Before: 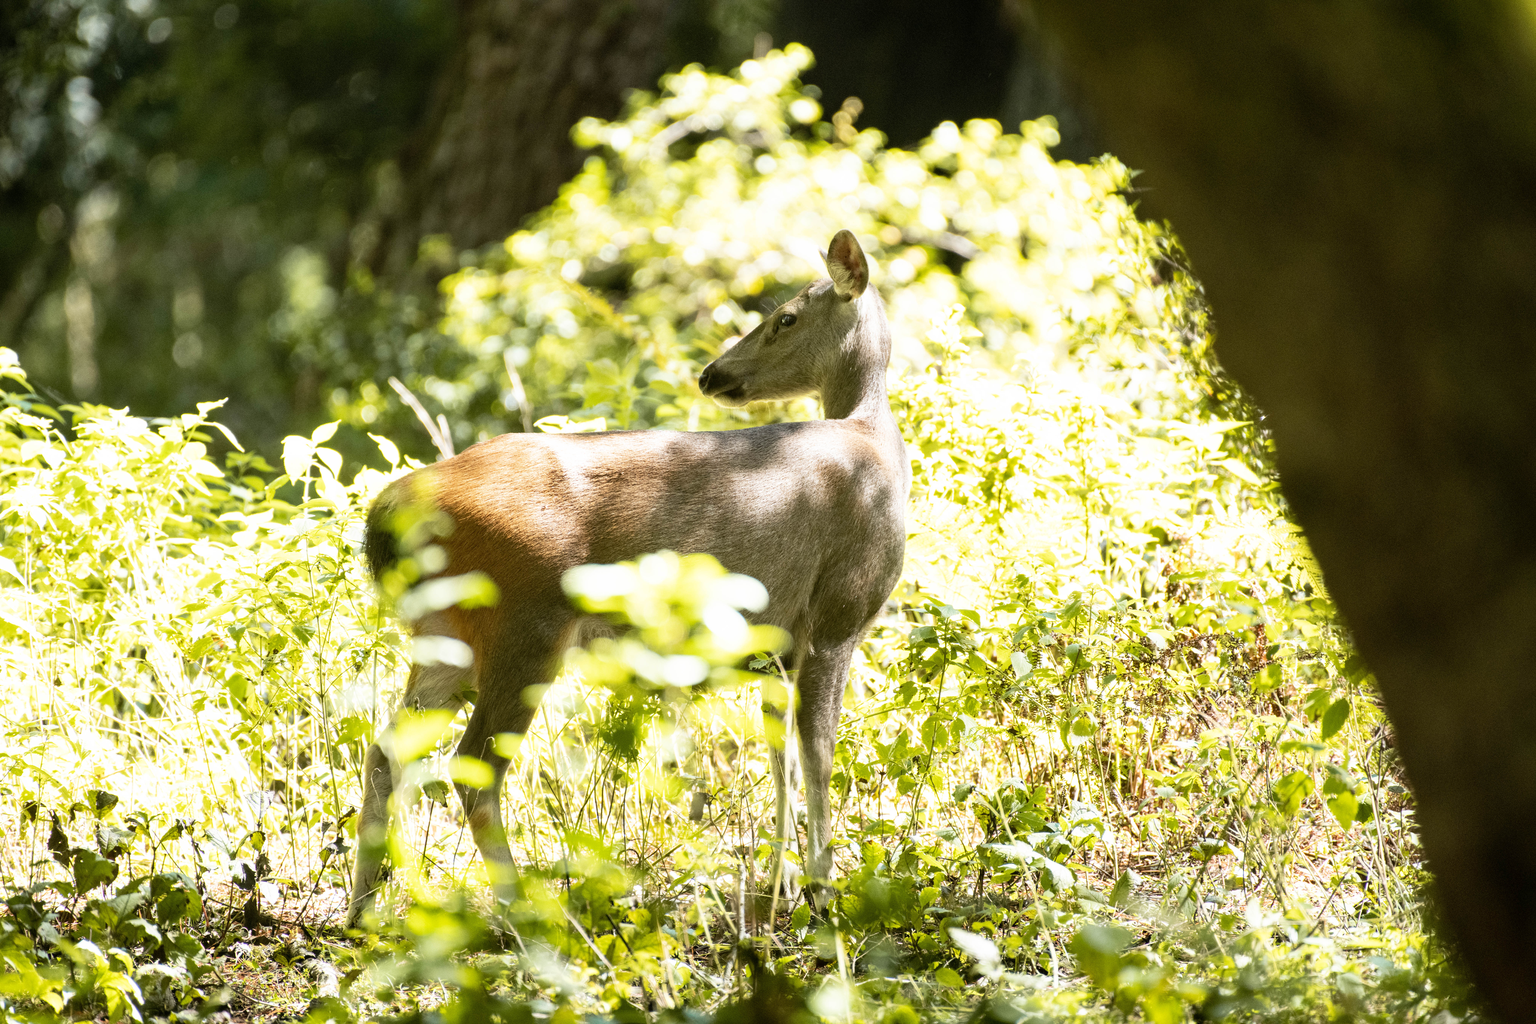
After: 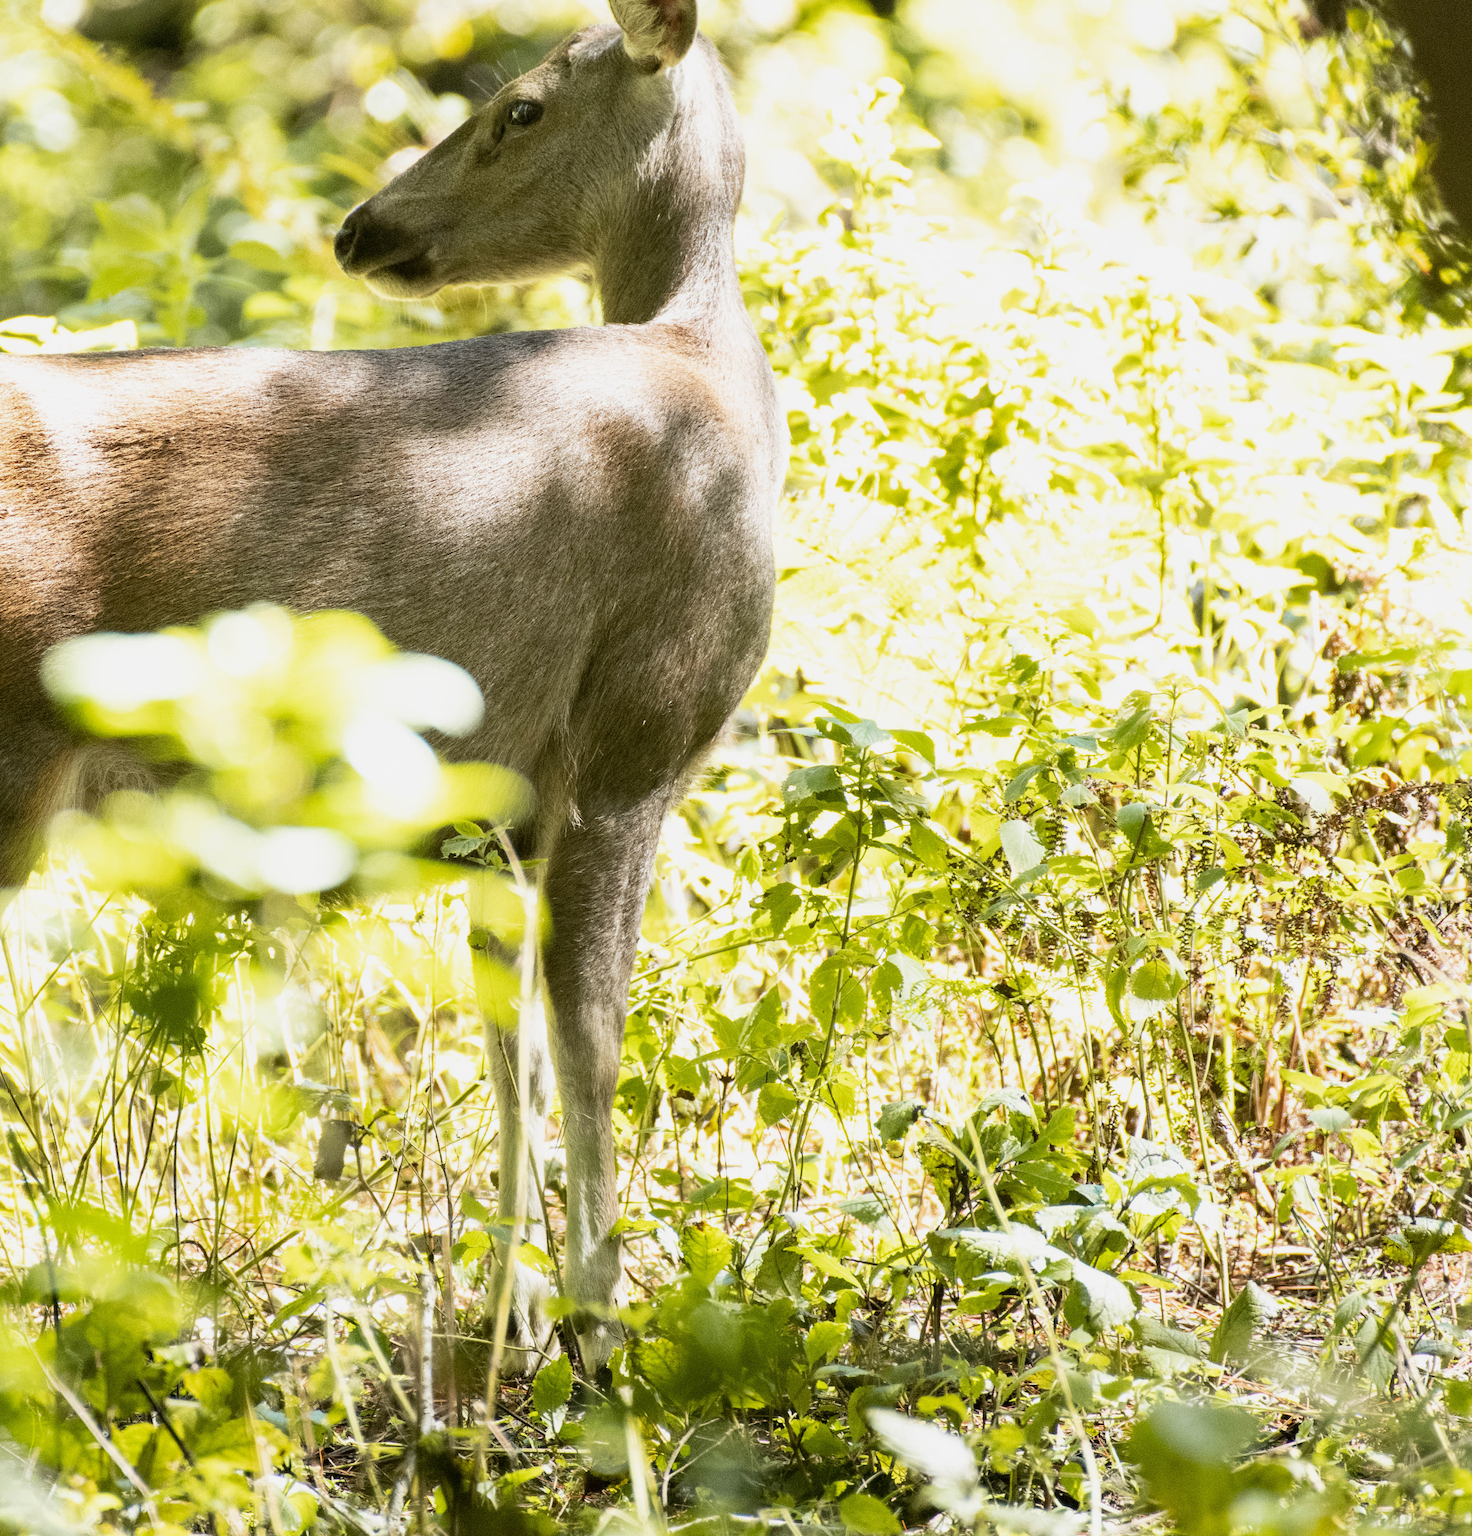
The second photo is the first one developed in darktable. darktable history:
crop: left 35.291%, top 26.112%, right 19.743%, bottom 3.414%
exposure: exposure -0.158 EV, compensate highlight preservation false
